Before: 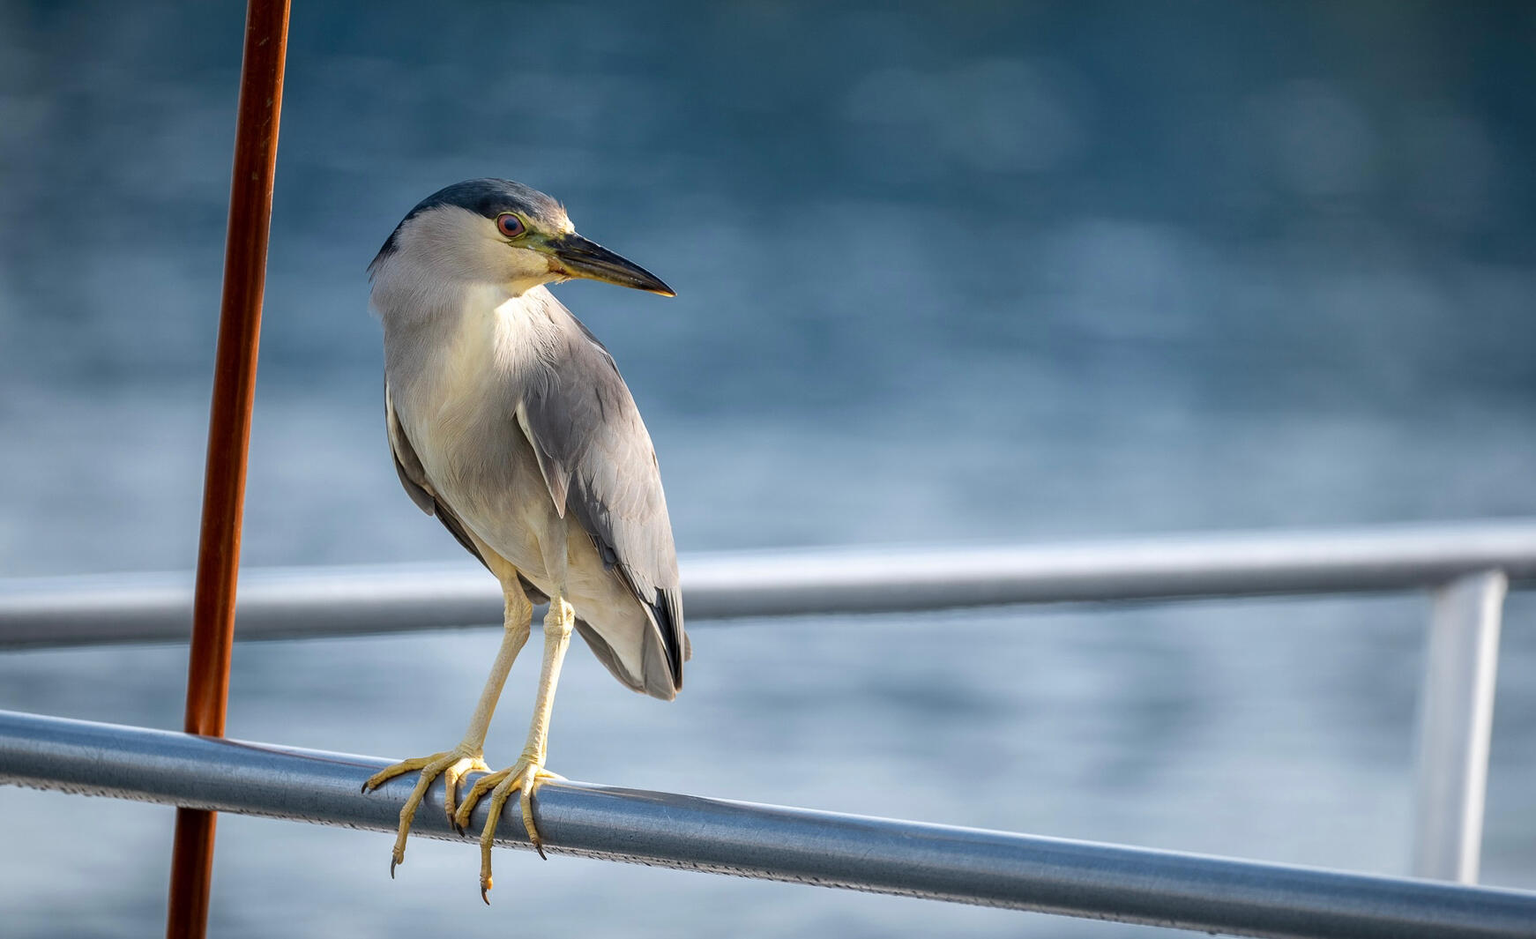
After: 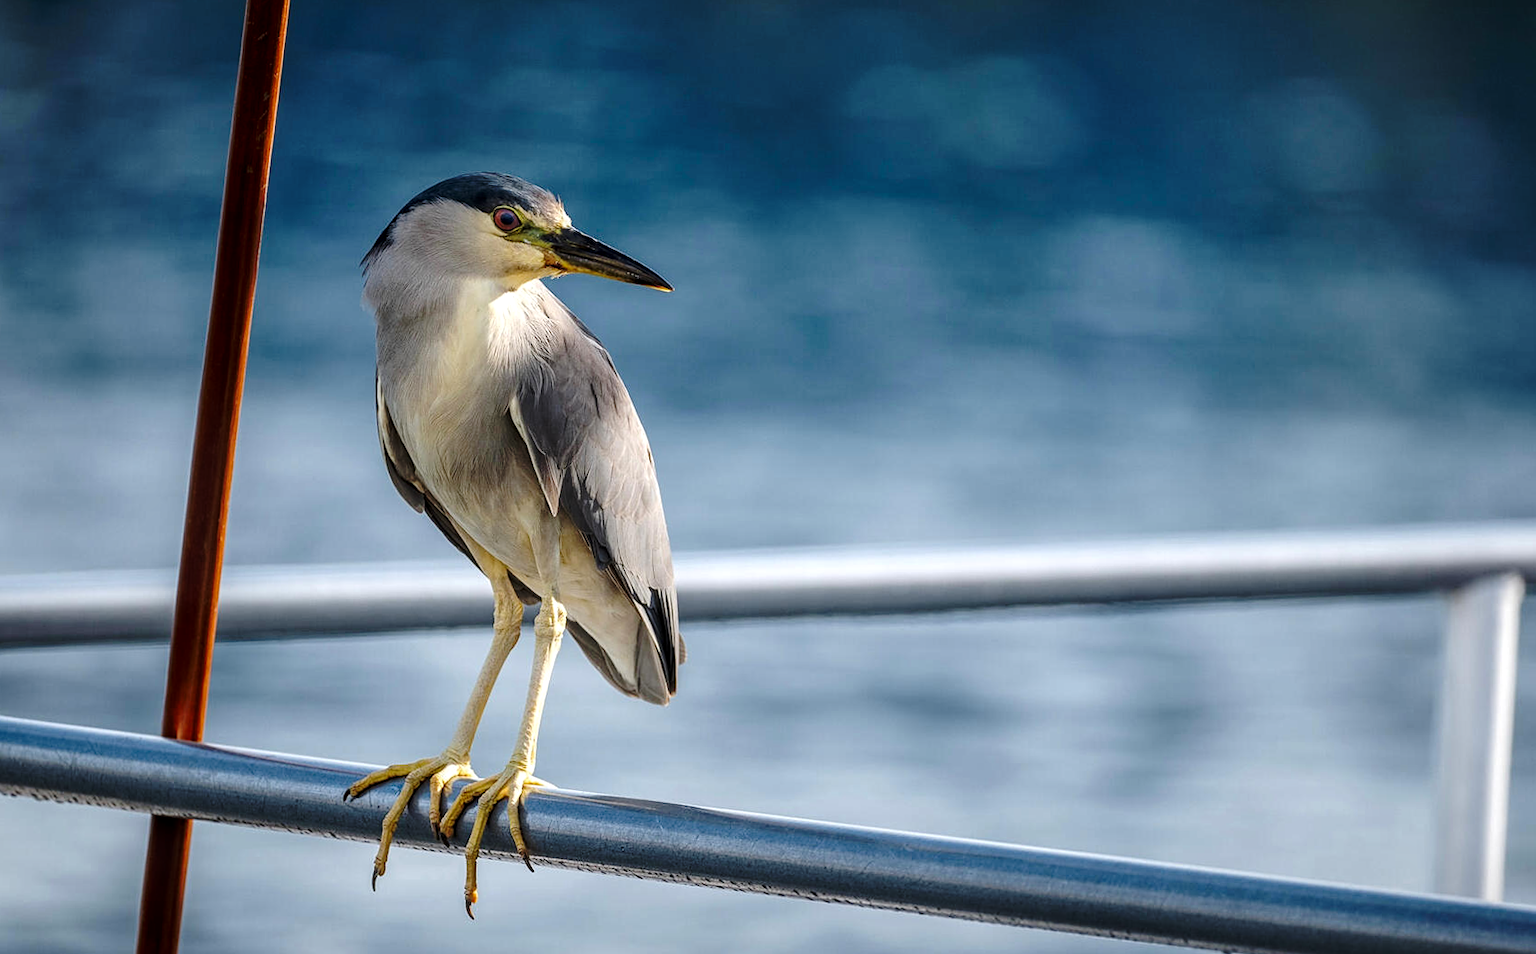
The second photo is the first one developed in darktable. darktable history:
base curve: curves: ch0 [(0, 0) (0.073, 0.04) (0.157, 0.139) (0.492, 0.492) (0.758, 0.758) (1, 1)], preserve colors none
local contrast: on, module defaults
sharpen: amount 0.2
rotate and perspective: rotation 0.226°, lens shift (vertical) -0.042, crop left 0.023, crop right 0.982, crop top 0.006, crop bottom 0.994
